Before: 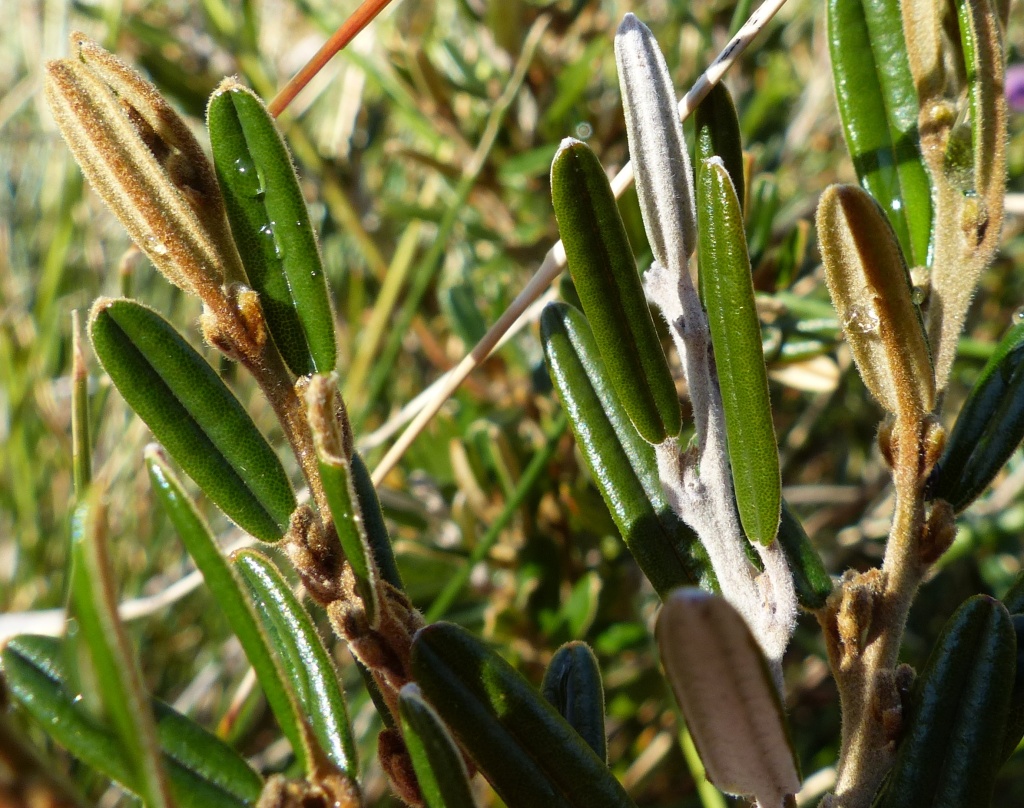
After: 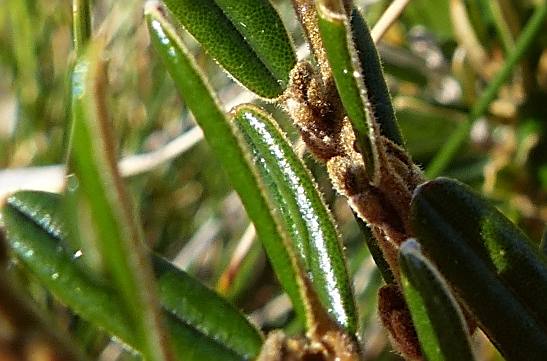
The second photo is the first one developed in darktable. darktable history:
exposure: exposure 0.019 EV, compensate highlight preservation false
crop and rotate: top 55.061%, right 46.582%, bottom 0.187%
sharpen: radius 1.693, amount 1.3
